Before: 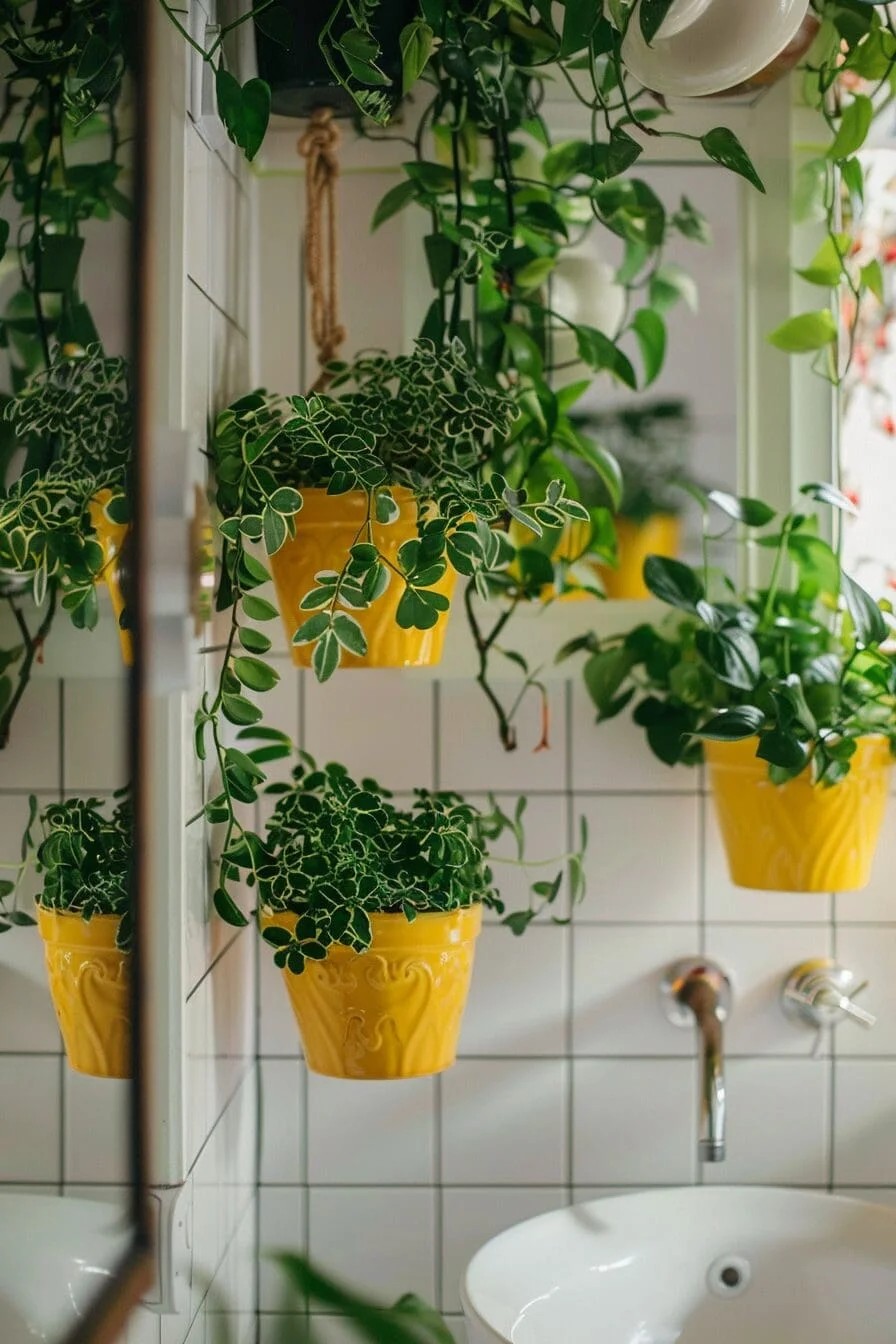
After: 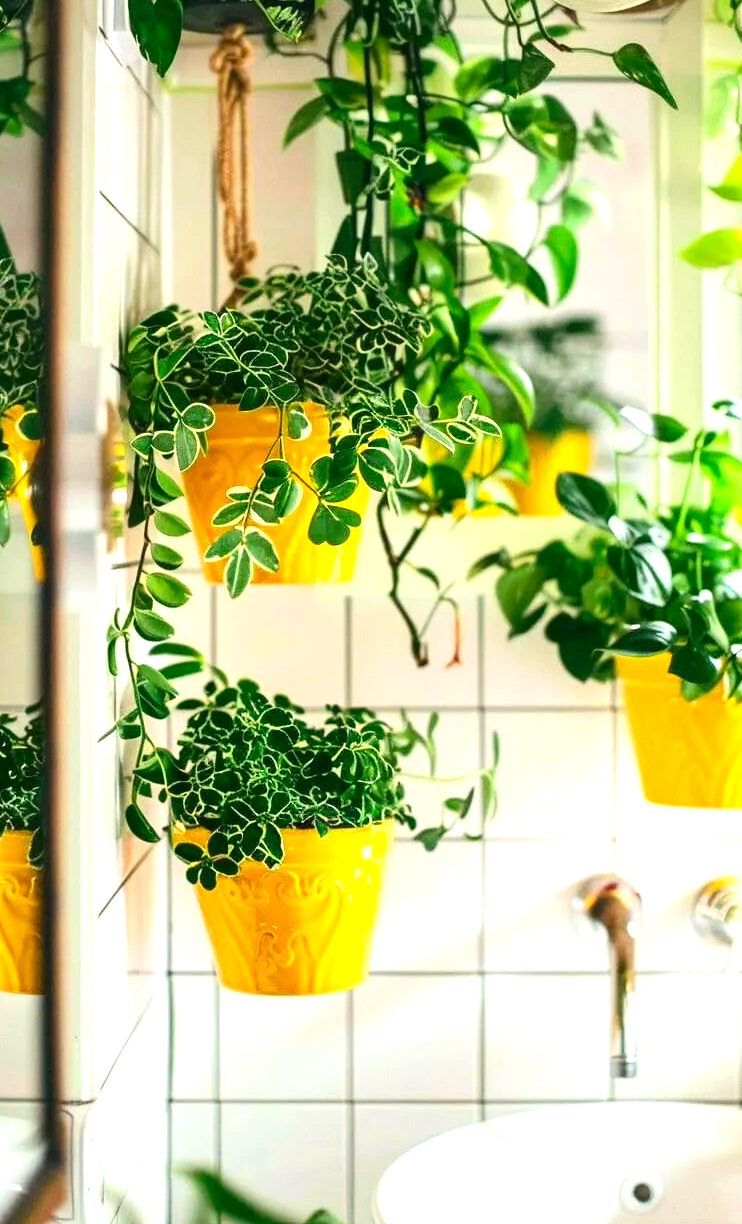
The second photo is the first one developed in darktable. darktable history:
crop: left 9.84%, top 6.305%, right 7.313%, bottom 2.559%
local contrast: highlights 106%, shadows 99%, detail 119%, midtone range 0.2
contrast brightness saturation: contrast 0.161, saturation 0.312
exposure: black level correction 0, exposure 1.377 EV, compensate highlight preservation false
